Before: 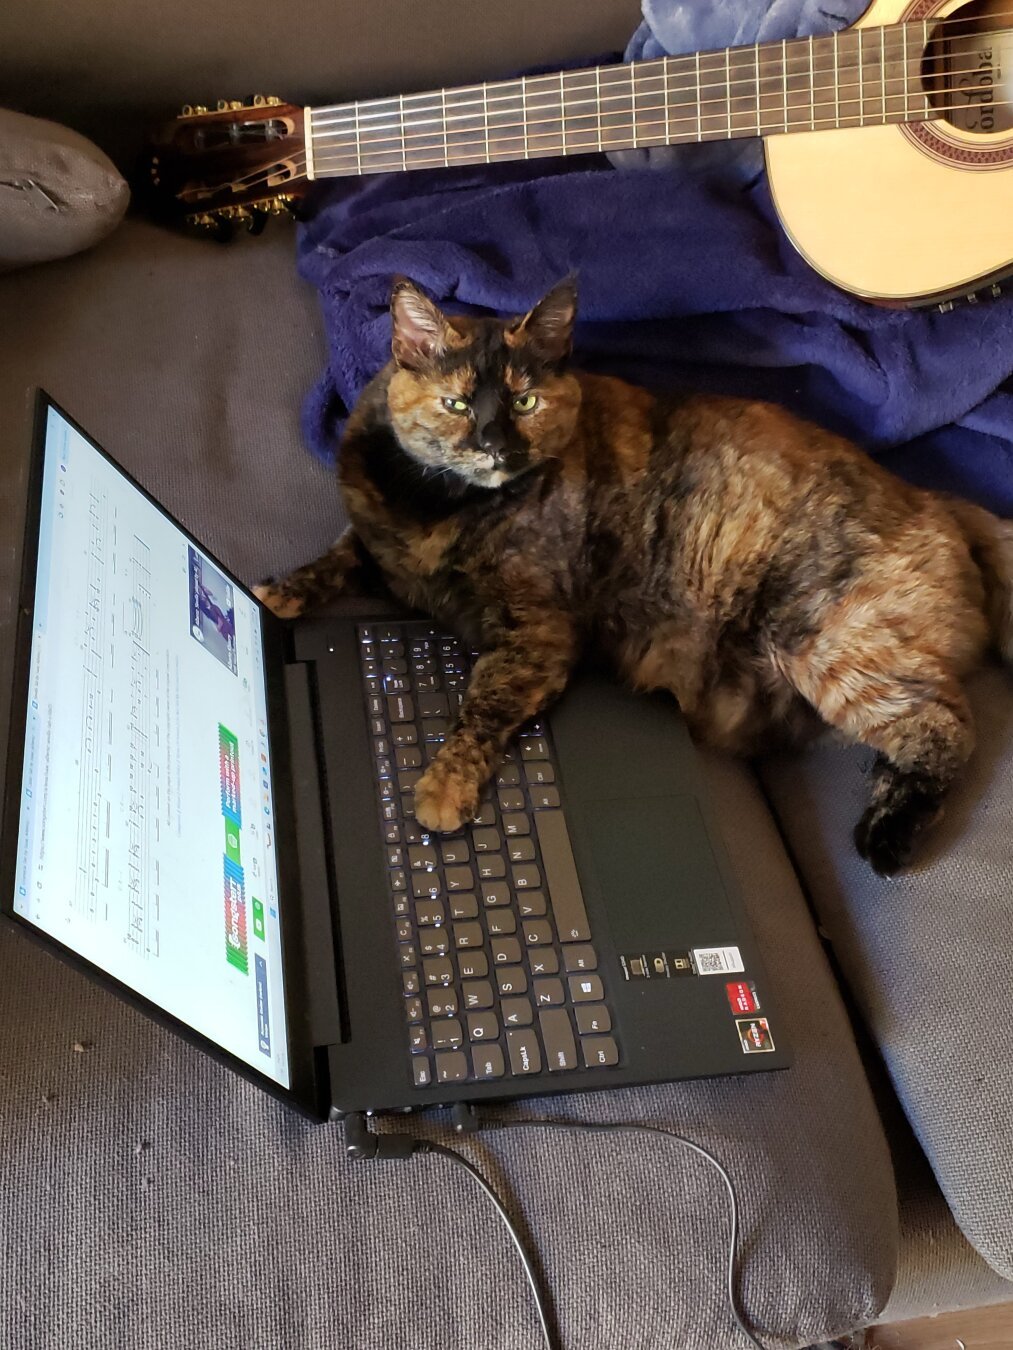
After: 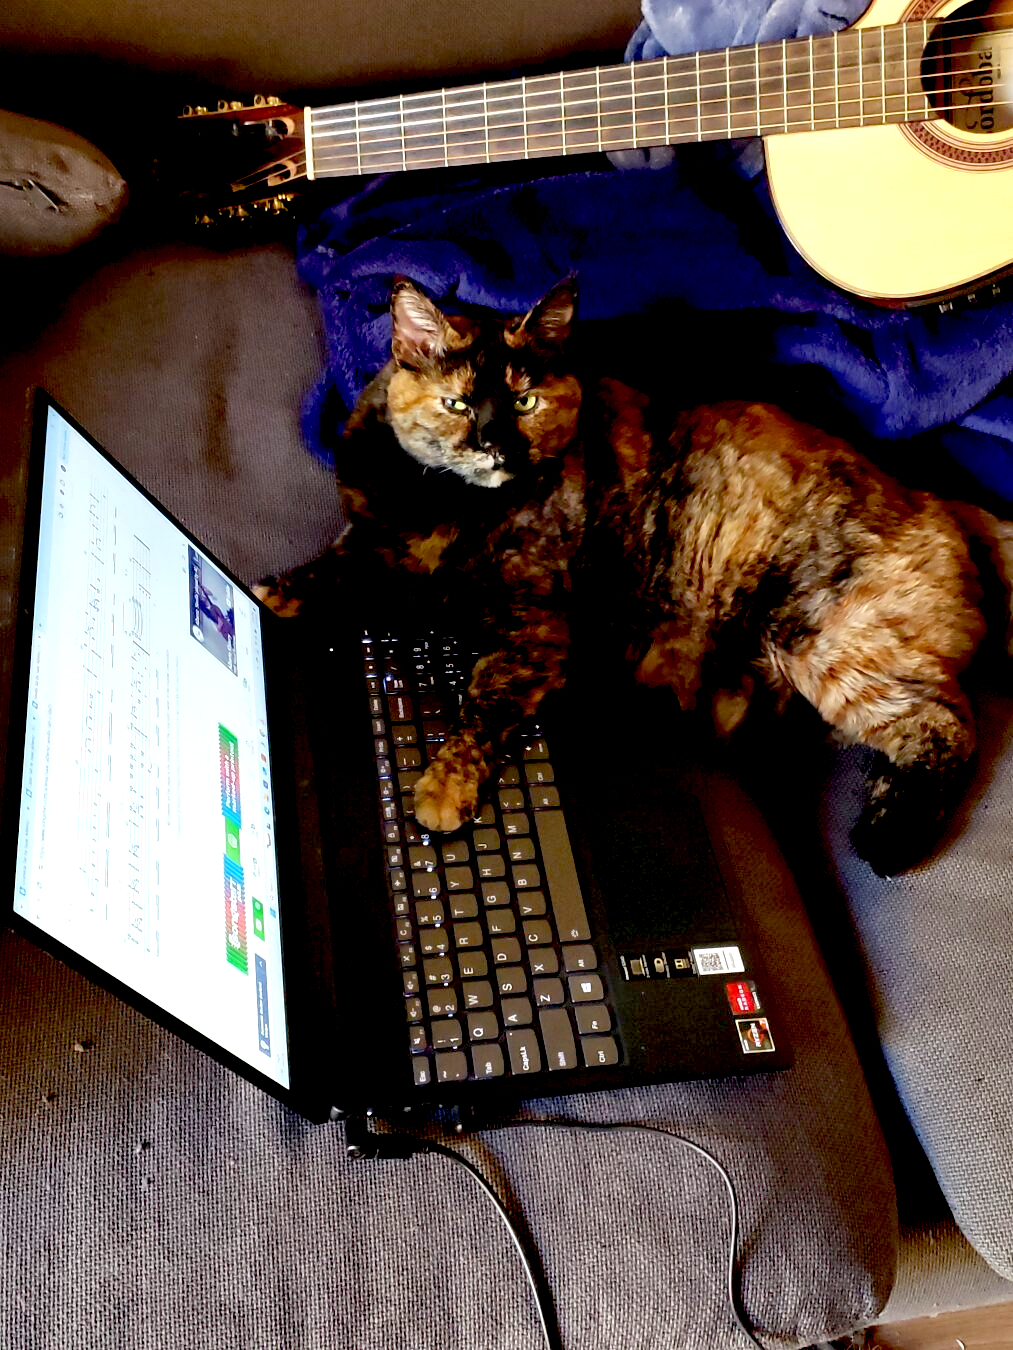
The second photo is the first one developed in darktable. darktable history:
exposure: black level correction 0.038, exposure 0.499 EV, compensate highlight preservation false
